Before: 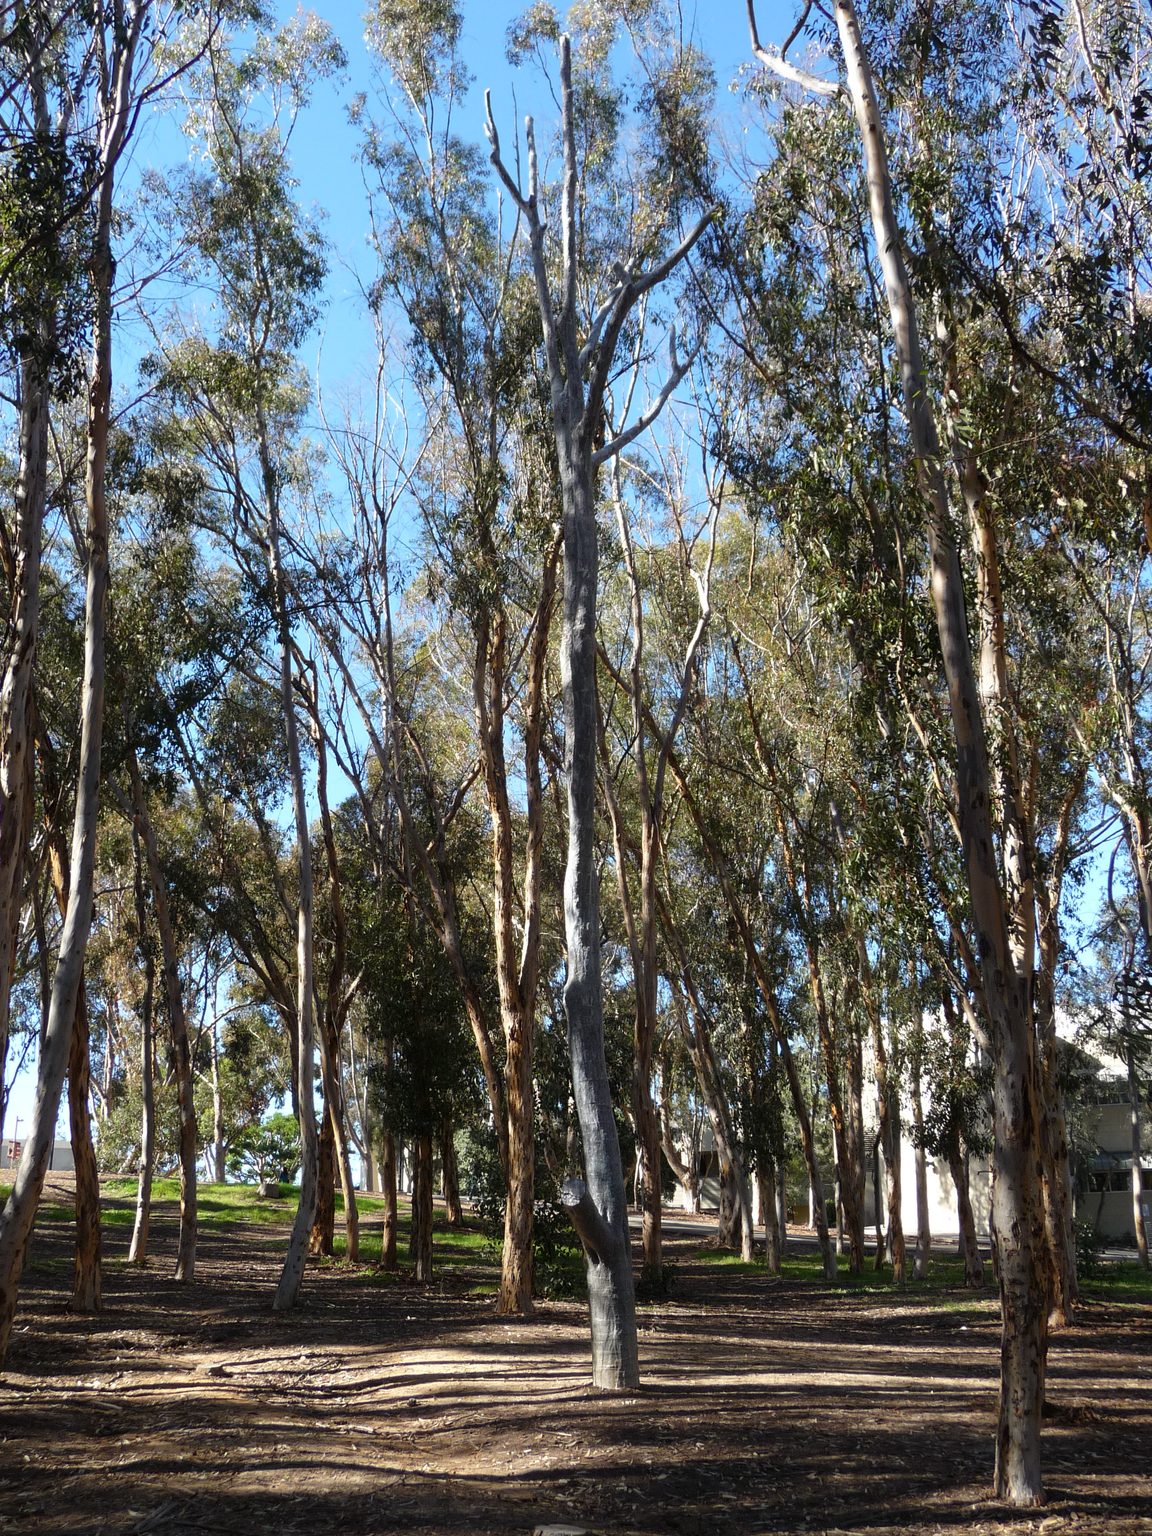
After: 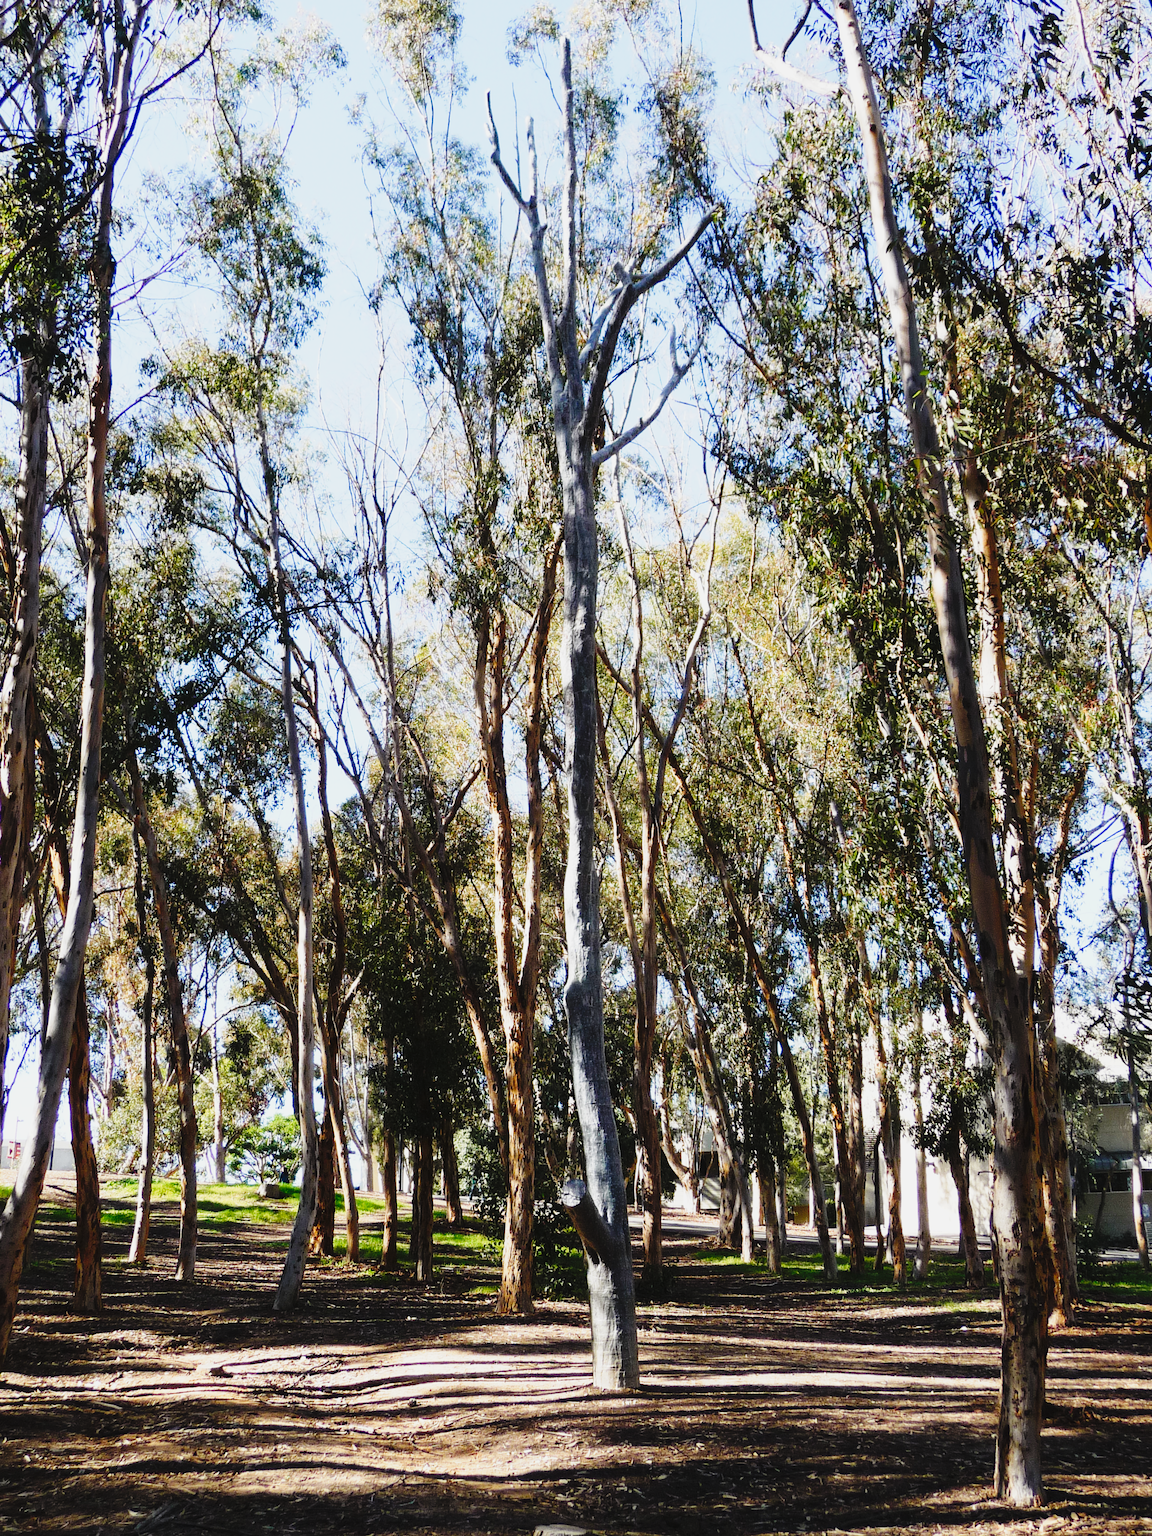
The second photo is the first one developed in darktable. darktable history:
tone curve: curves: ch0 [(0, 0.026) (0.155, 0.133) (0.272, 0.34) (0.434, 0.625) (0.676, 0.871) (0.994, 0.955)], preserve colors none
